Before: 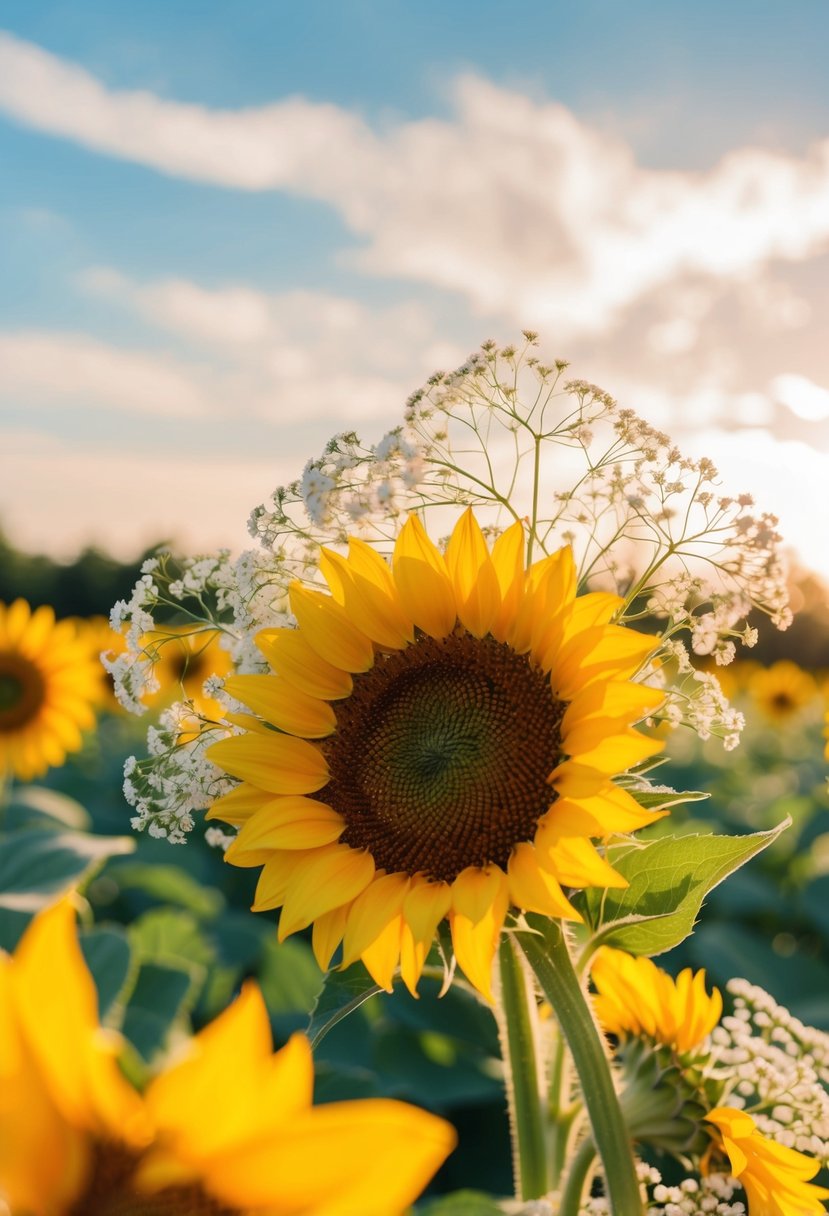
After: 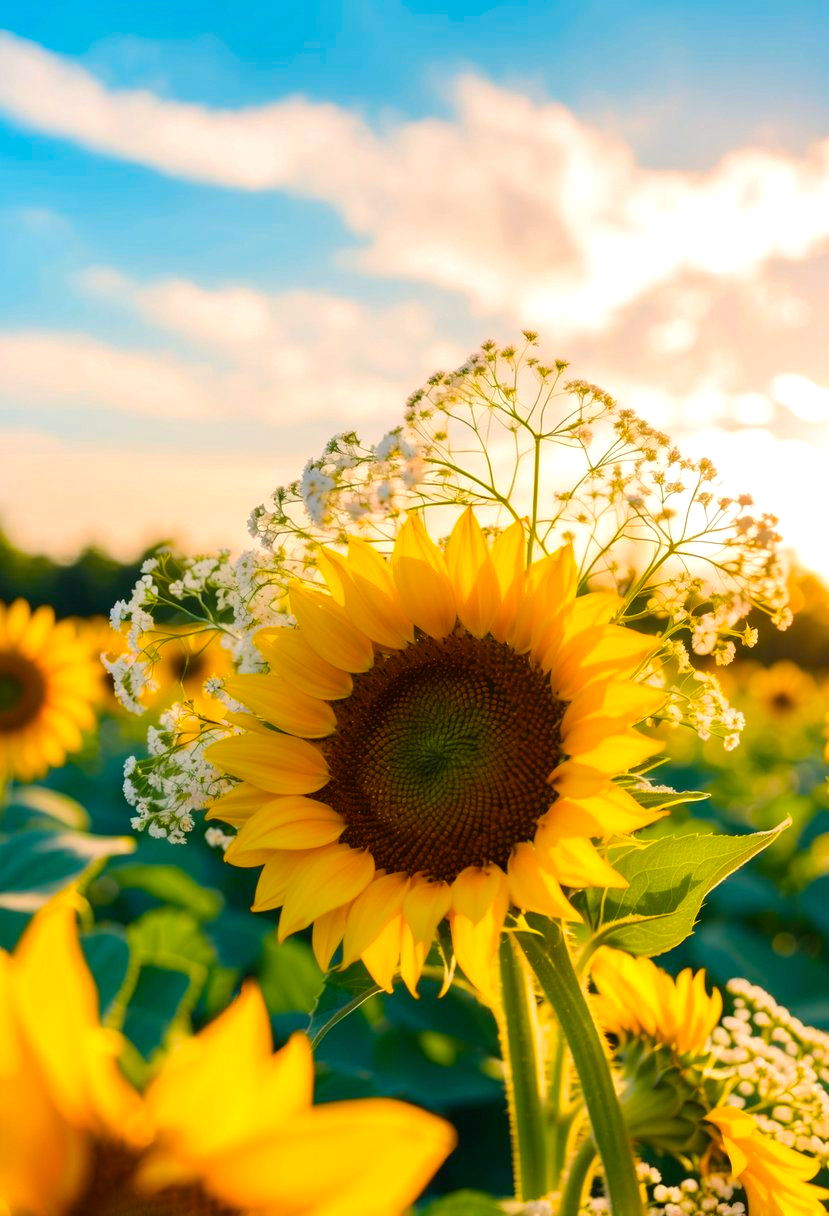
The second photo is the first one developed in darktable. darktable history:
color balance rgb: linear chroma grading › global chroma 42.306%, perceptual saturation grading › global saturation 25.819%, perceptual brilliance grading › highlights 7.813%, perceptual brilliance grading › mid-tones 3.286%, perceptual brilliance grading › shadows 1.511%
